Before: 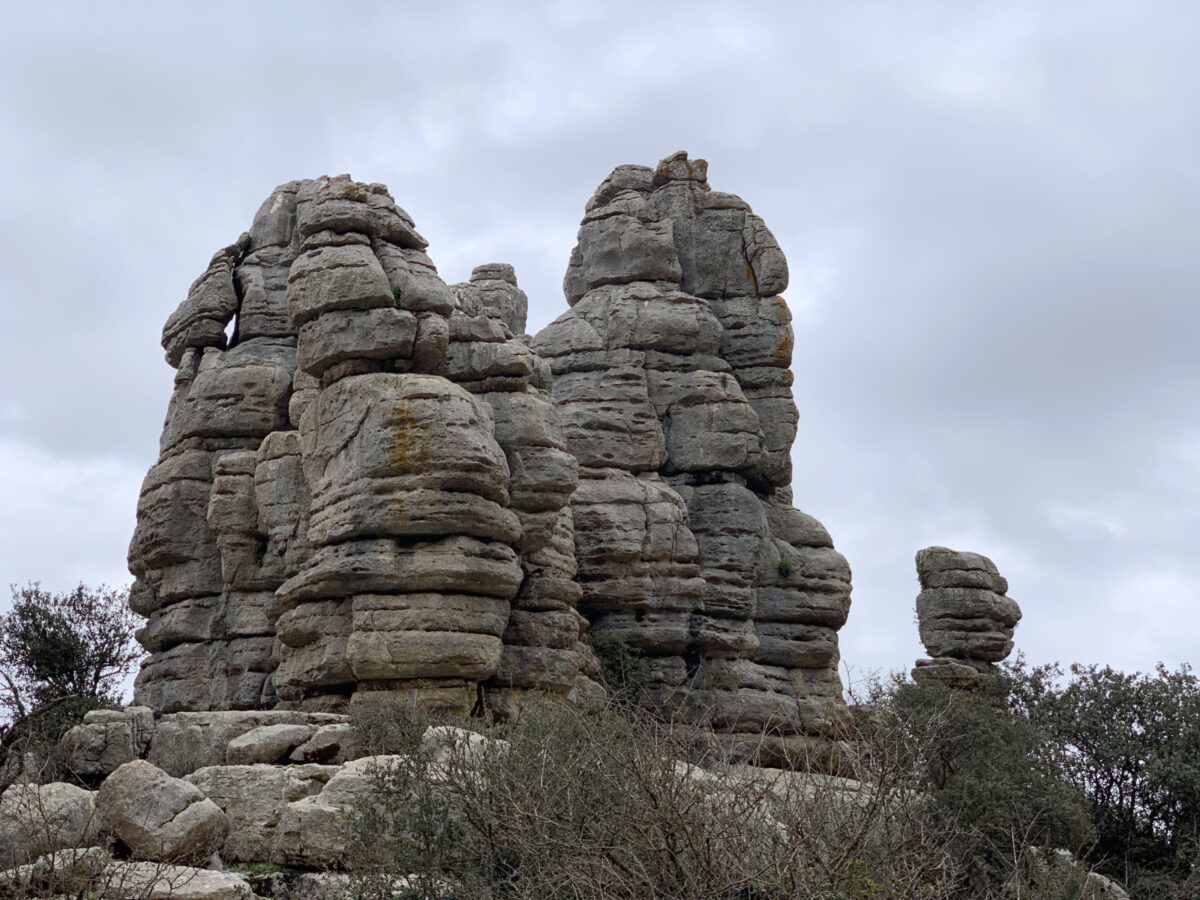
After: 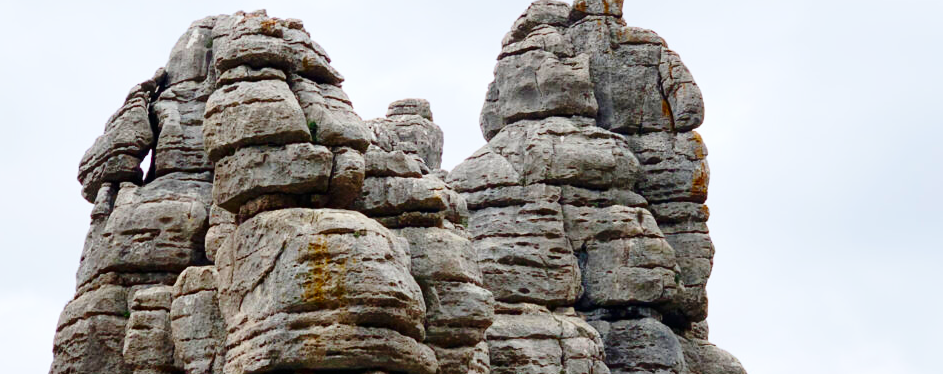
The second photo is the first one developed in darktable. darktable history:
crop: left 7.036%, top 18.398%, right 14.379%, bottom 40.043%
base curve: curves: ch0 [(0, 0) (0.028, 0.03) (0.121, 0.232) (0.46, 0.748) (0.859, 0.968) (1, 1)], preserve colors none
contrast brightness saturation: contrast 0.13, brightness -0.05, saturation 0.16
